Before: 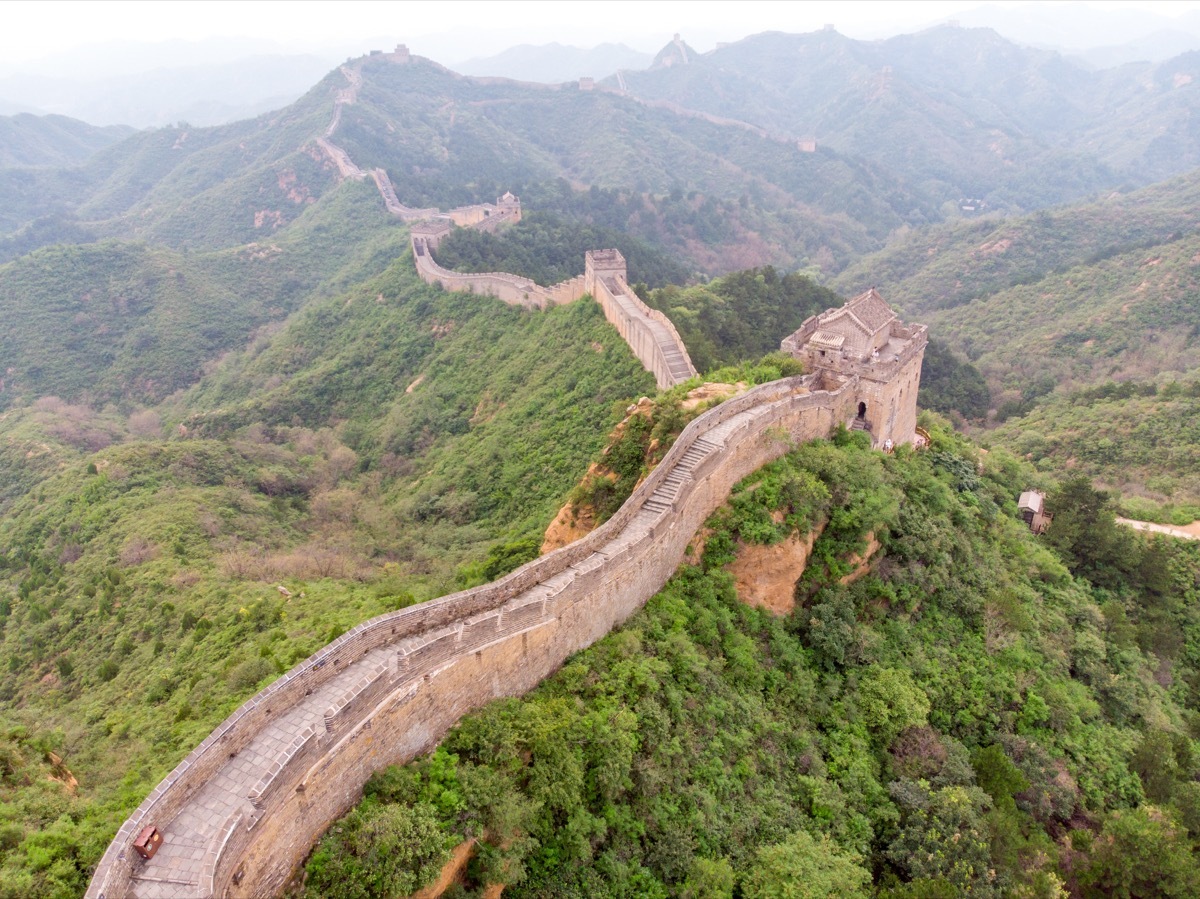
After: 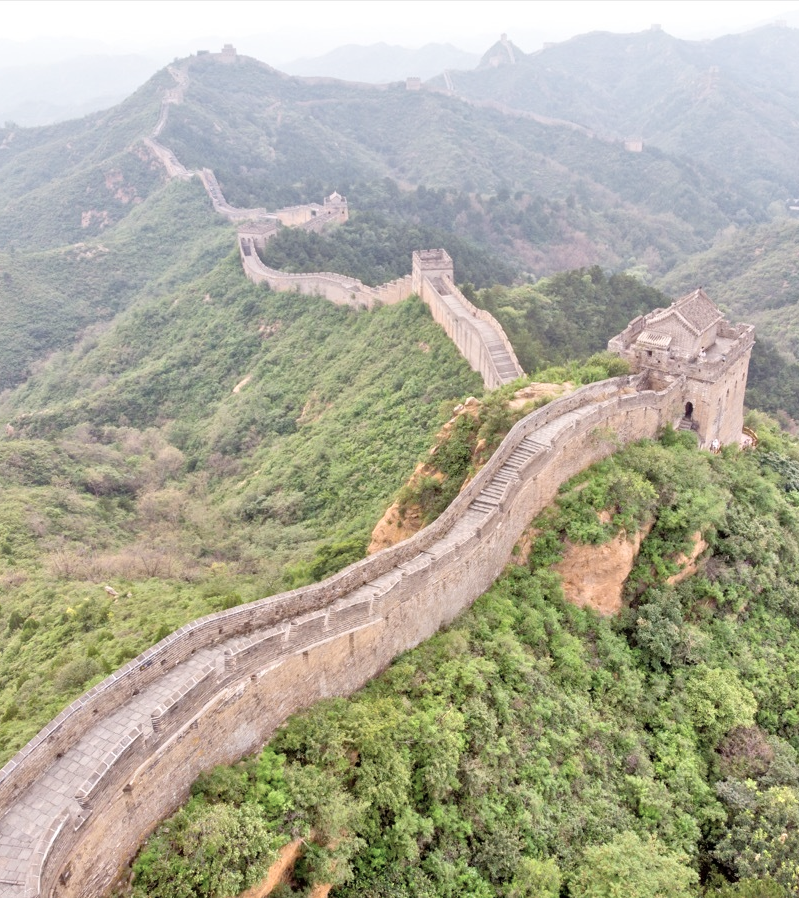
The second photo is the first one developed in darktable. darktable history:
tone equalizer: -7 EV 0.15 EV, -6 EV 0.6 EV, -5 EV 1.15 EV, -4 EV 1.33 EV, -3 EV 1.15 EV, -2 EV 0.6 EV, -1 EV 0.15 EV, mask exposure compensation -0.5 EV
crop and rotate: left 14.436%, right 18.898%
contrast brightness saturation: contrast 0.1, saturation -0.3
